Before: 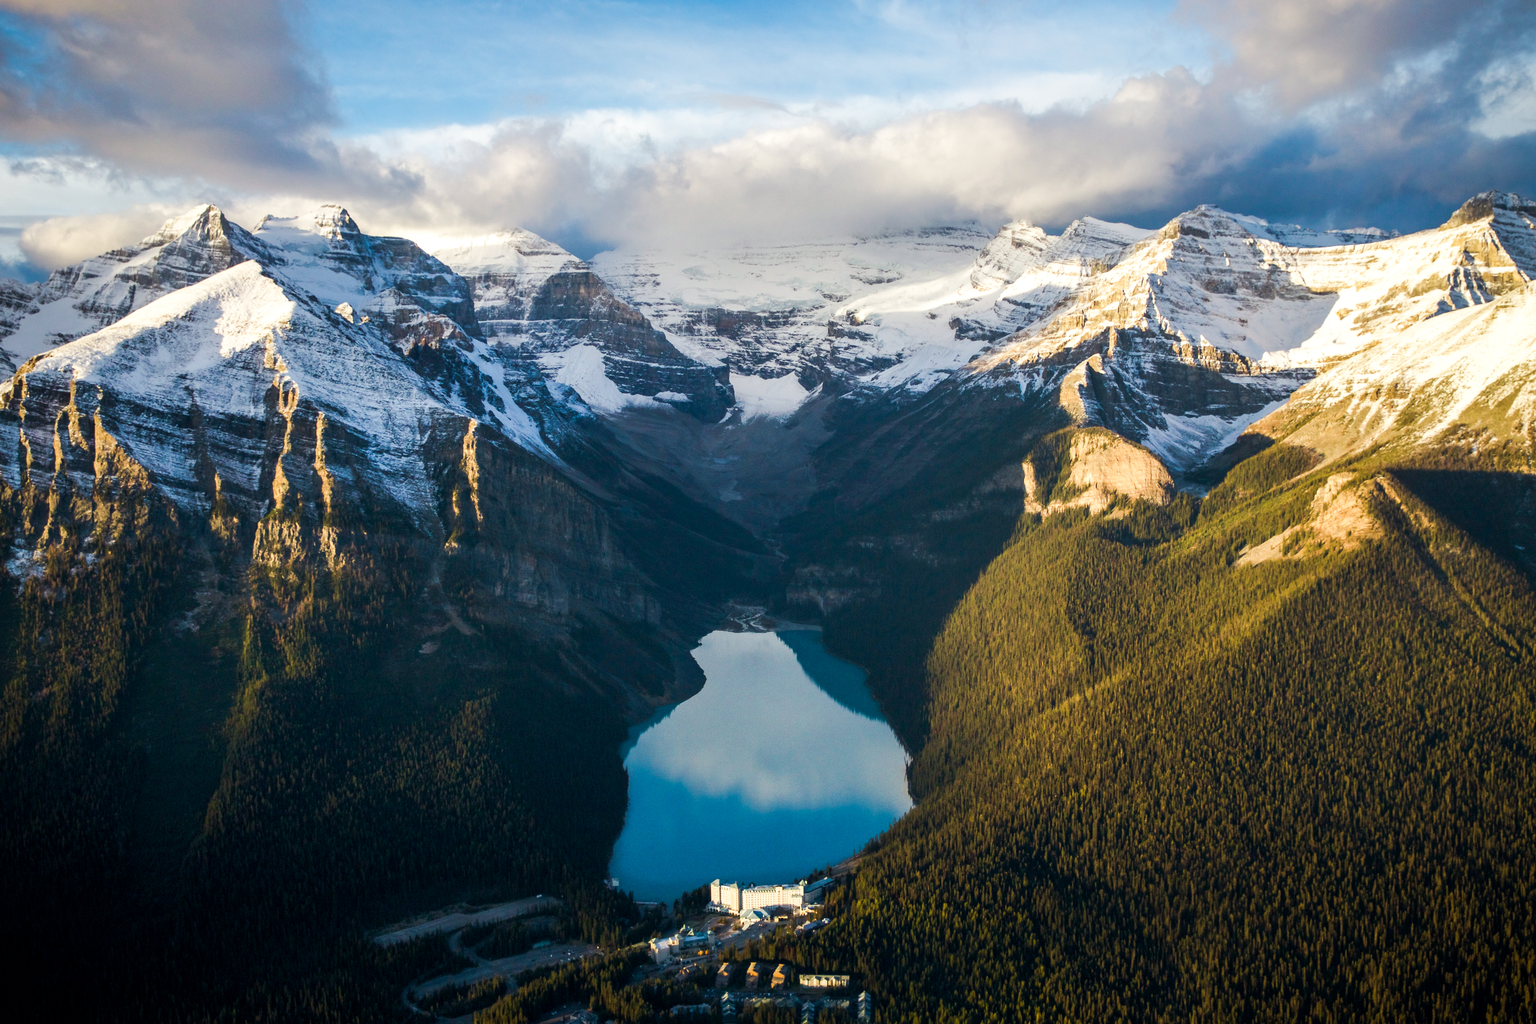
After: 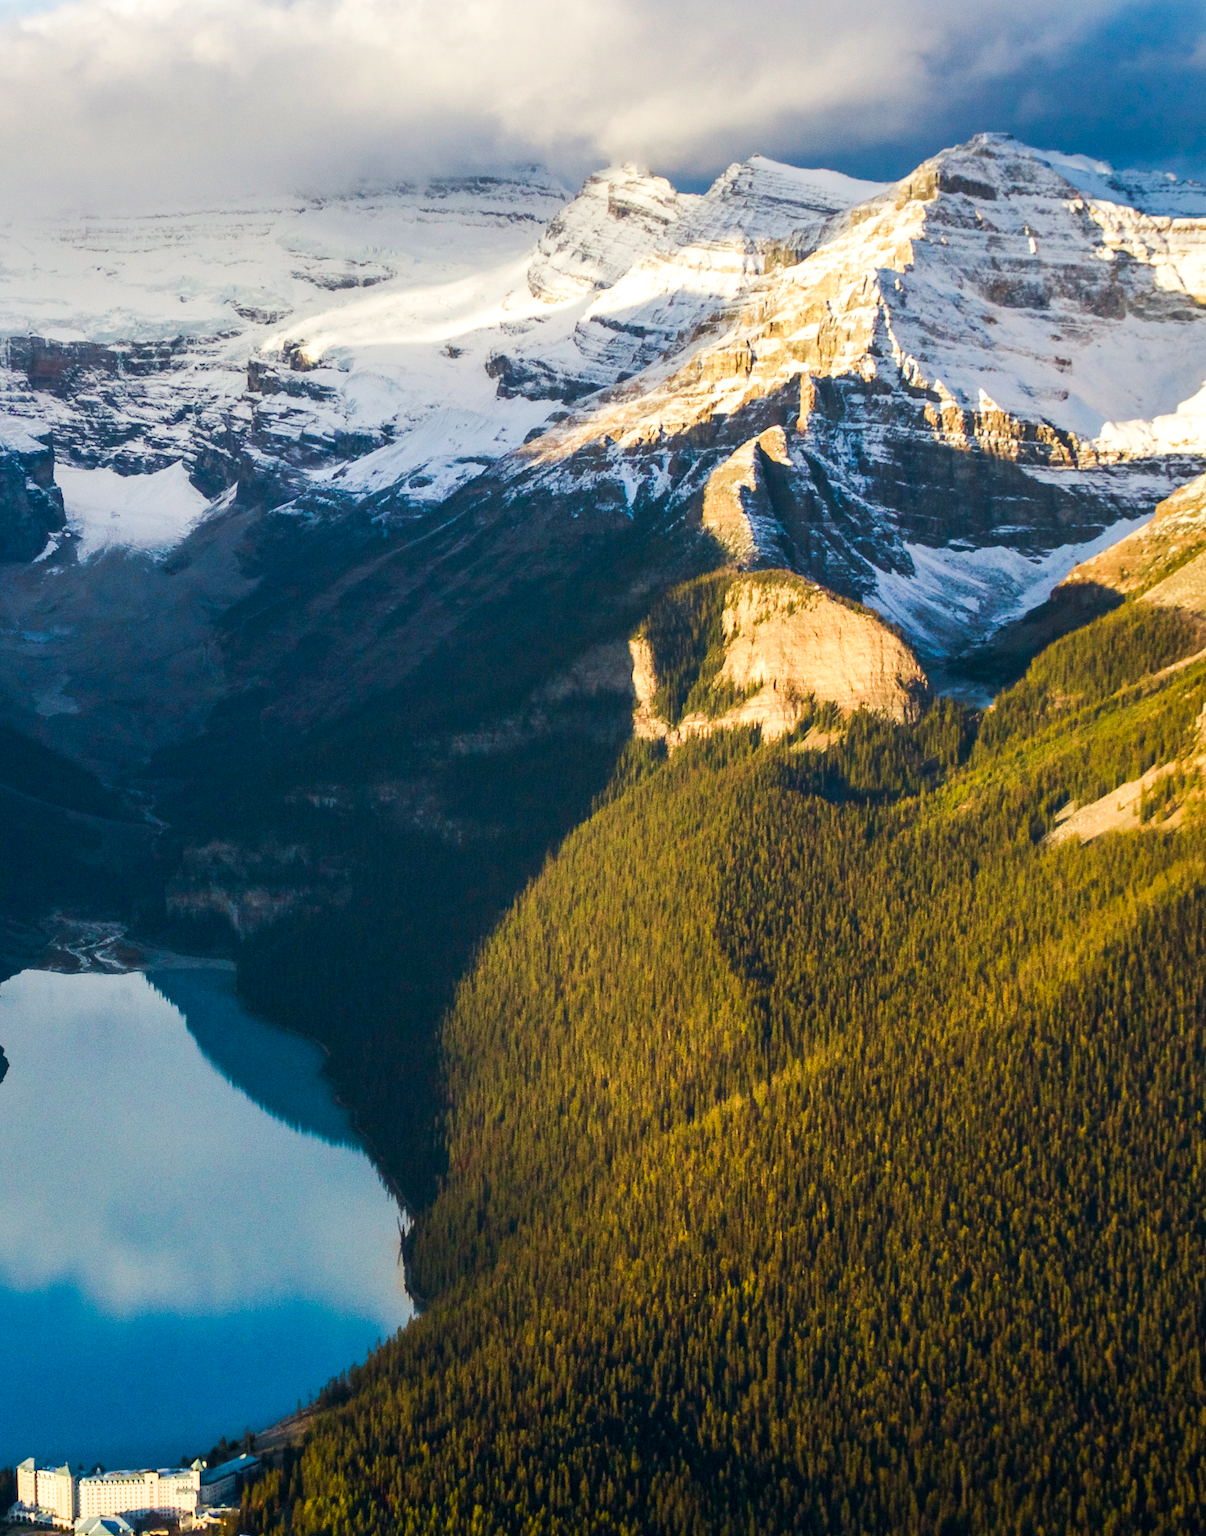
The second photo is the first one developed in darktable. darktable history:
contrast brightness saturation: contrast 0.08, saturation 0.2
crop: left 45.721%, top 13.393%, right 14.118%, bottom 10.01%
